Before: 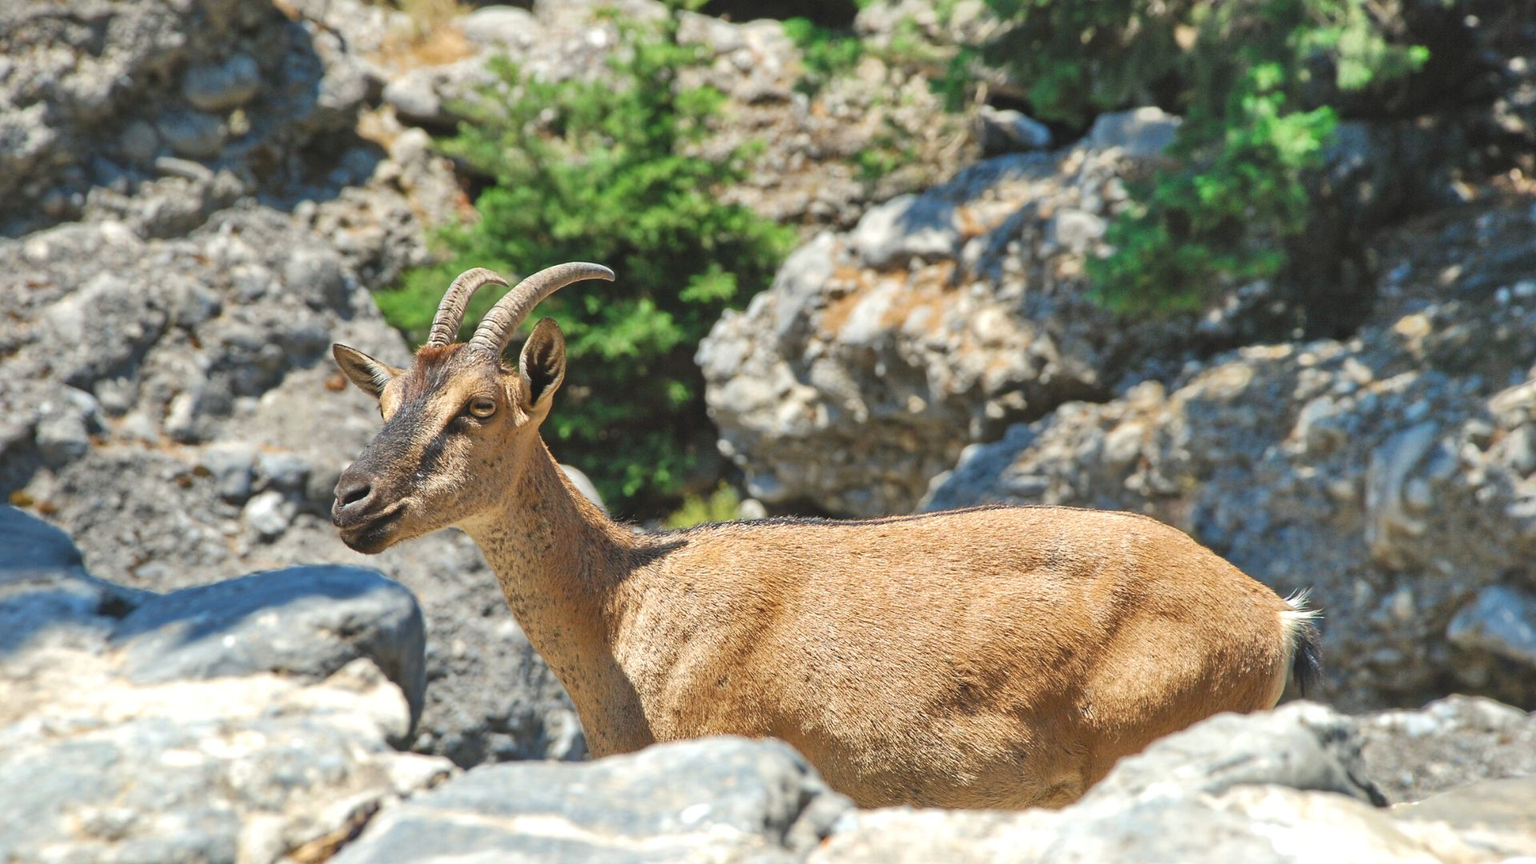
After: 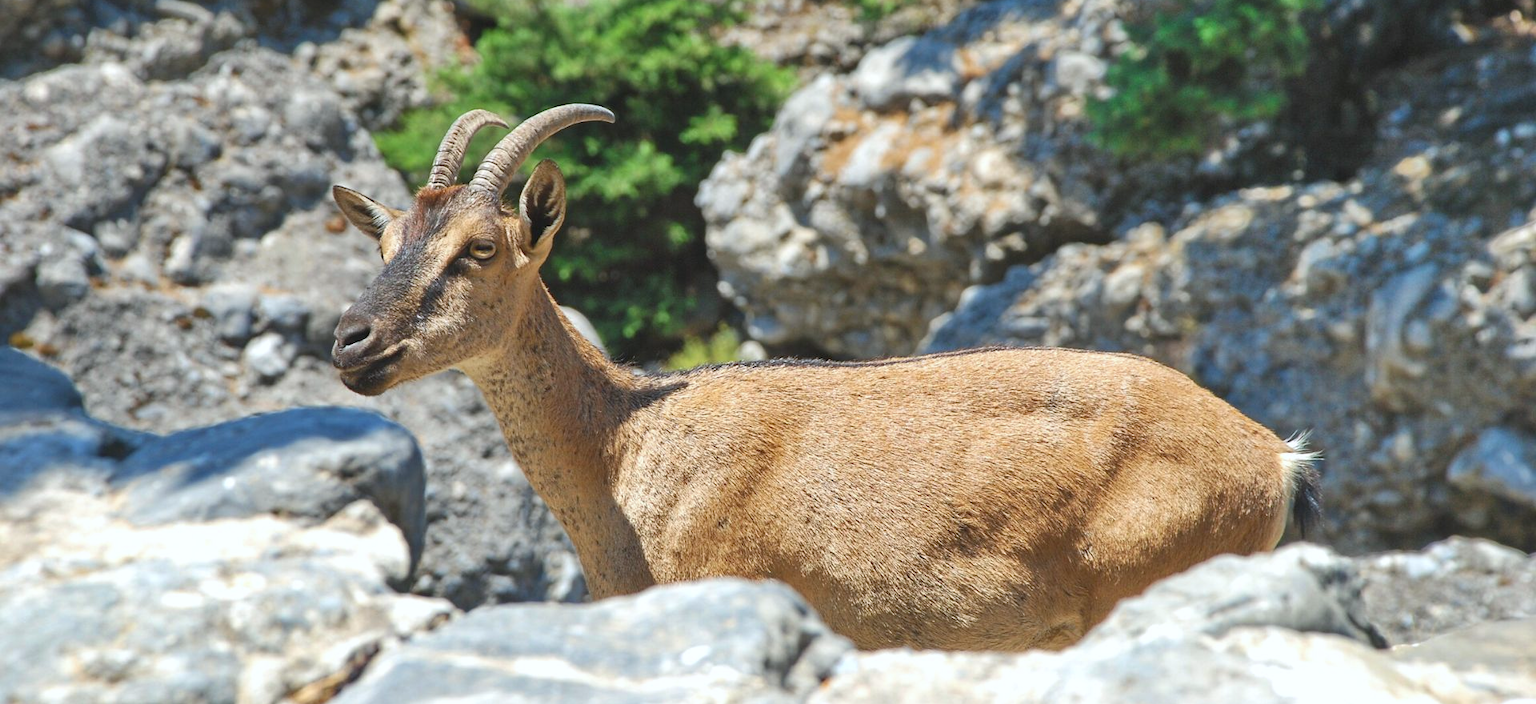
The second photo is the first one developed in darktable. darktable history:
crop and rotate: top 18.507%
white balance: red 0.976, blue 1.04
